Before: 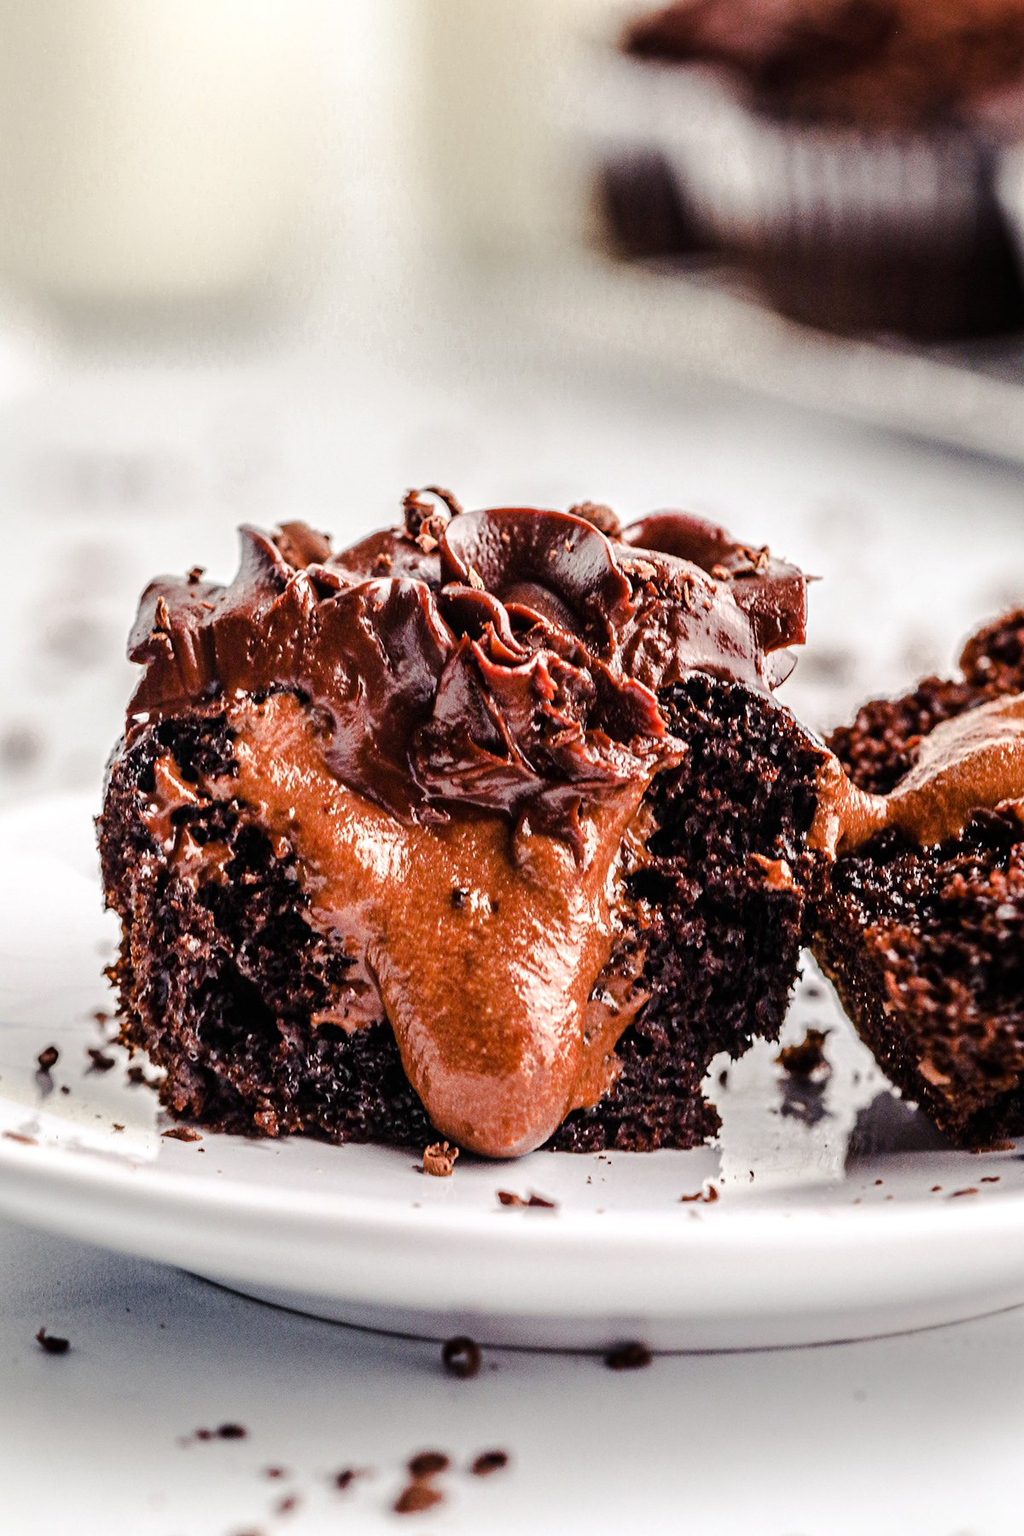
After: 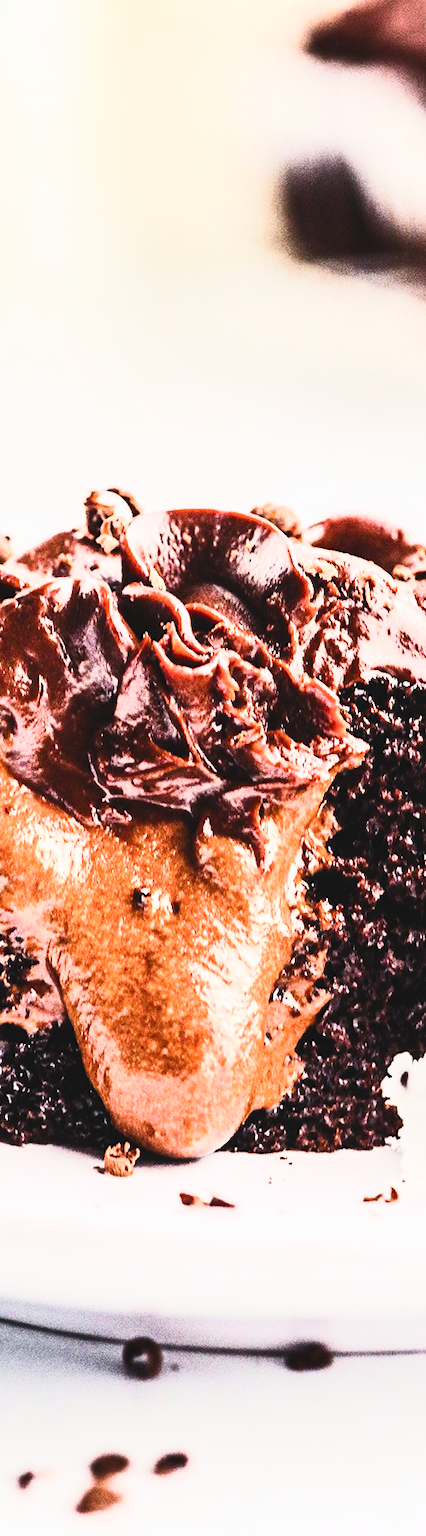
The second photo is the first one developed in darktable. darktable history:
white balance: emerald 1
filmic rgb: black relative exposure -7.65 EV, white relative exposure 4.56 EV, hardness 3.61
crop: left 31.229%, right 27.105%
contrast brightness saturation: contrast 0.62, brightness 0.34, saturation 0.14
exposure: exposure 0.493 EV, compensate highlight preservation false
color balance: lift [1.01, 1, 1, 1], gamma [1.097, 1, 1, 1], gain [0.85, 1, 1, 1]
color balance rgb: linear chroma grading › global chroma 3.45%, perceptual saturation grading › global saturation 11.24%, perceptual brilliance grading › global brilliance 3.04%, global vibrance 2.8%
